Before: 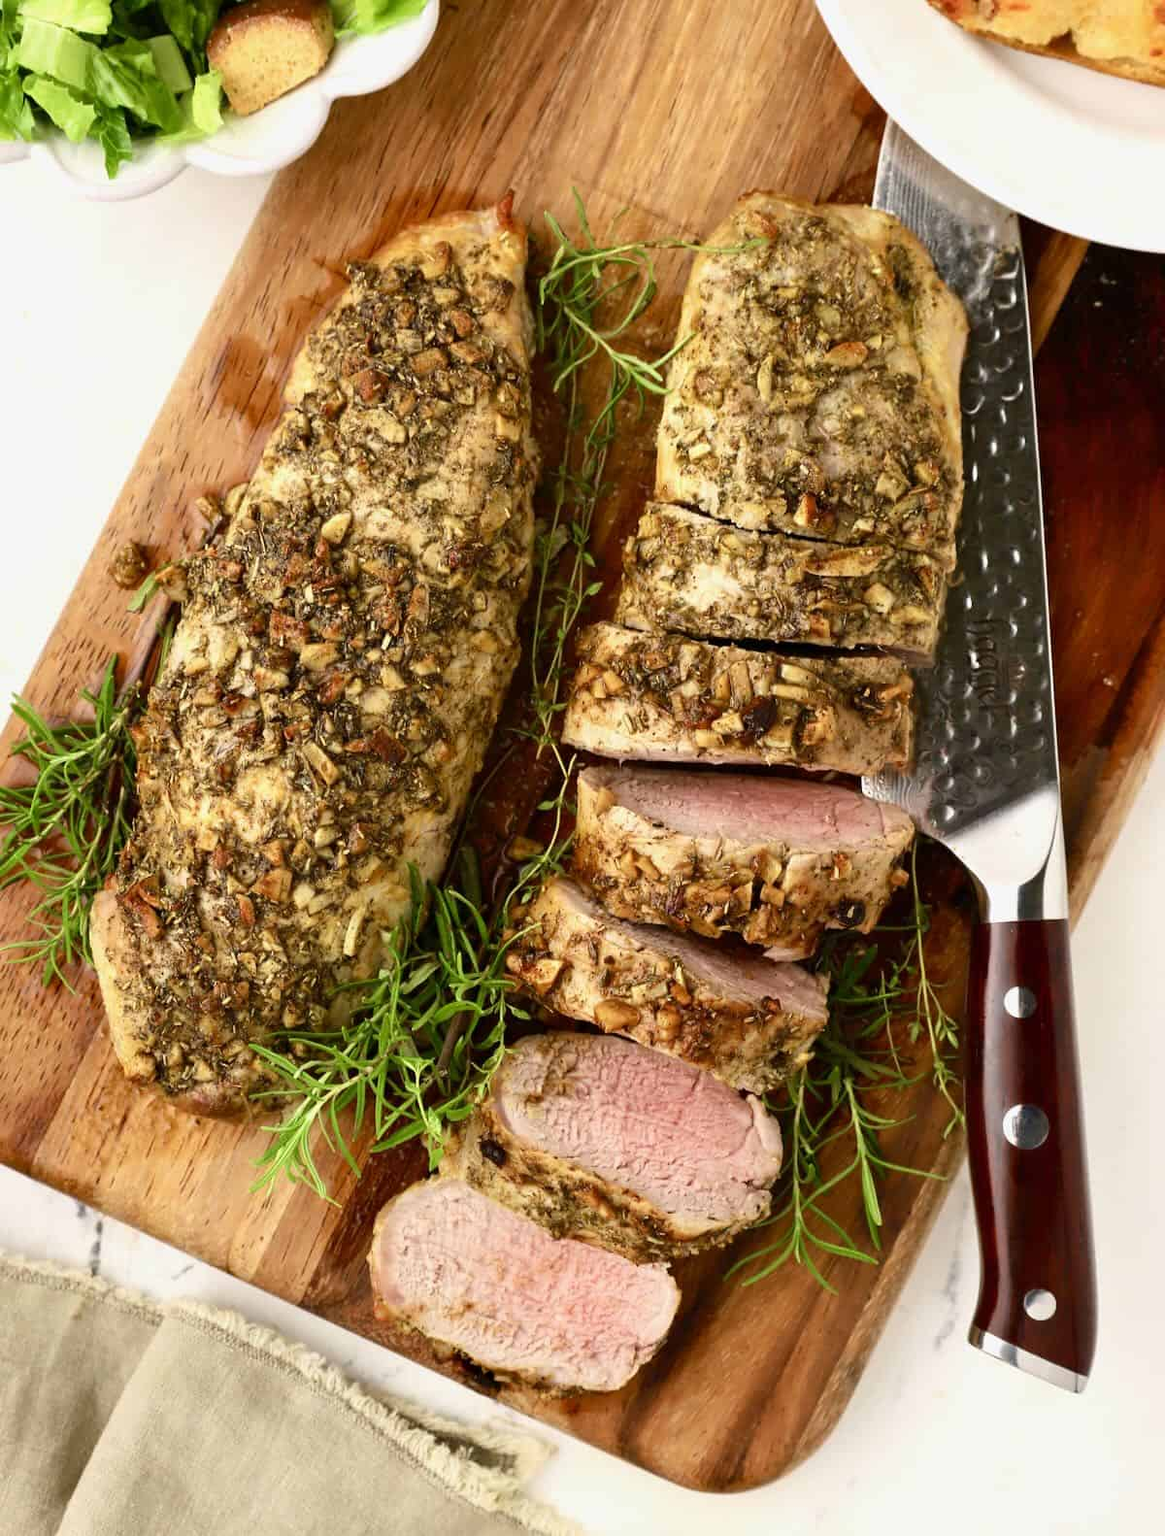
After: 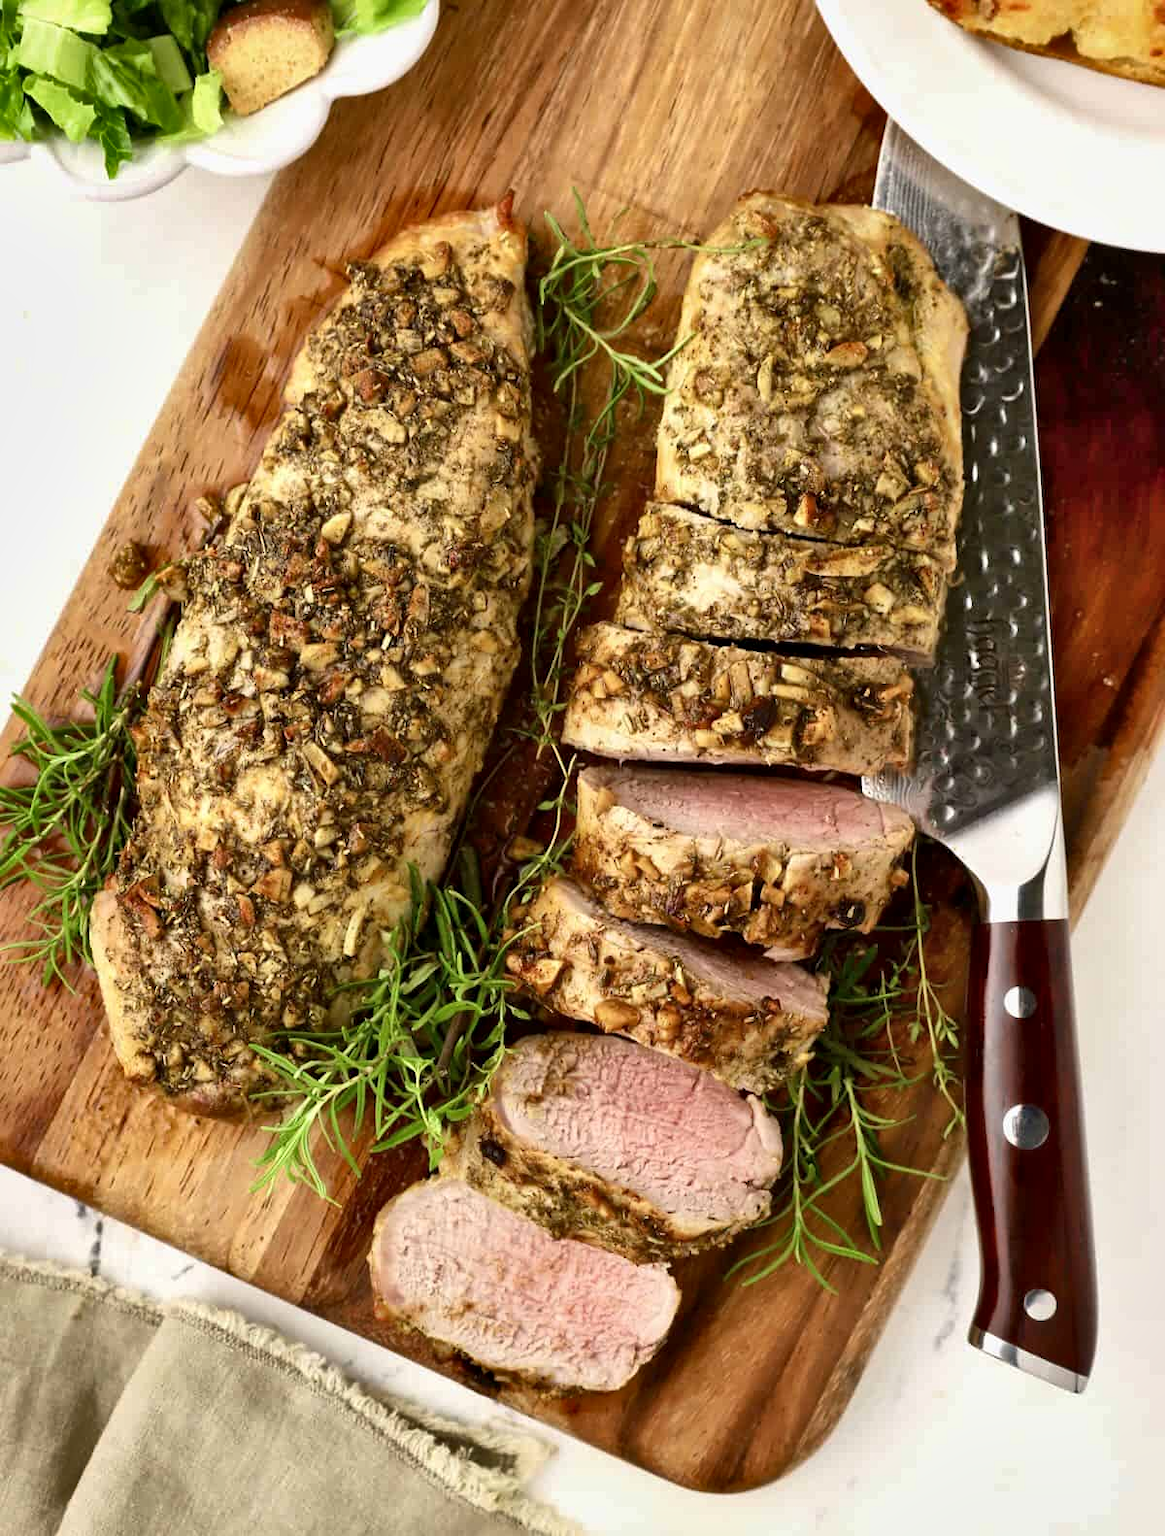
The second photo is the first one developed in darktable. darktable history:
shadows and highlights: low approximation 0.01, soften with gaussian
local contrast: mode bilateral grid, contrast 20, coarseness 50, detail 130%, midtone range 0.2
